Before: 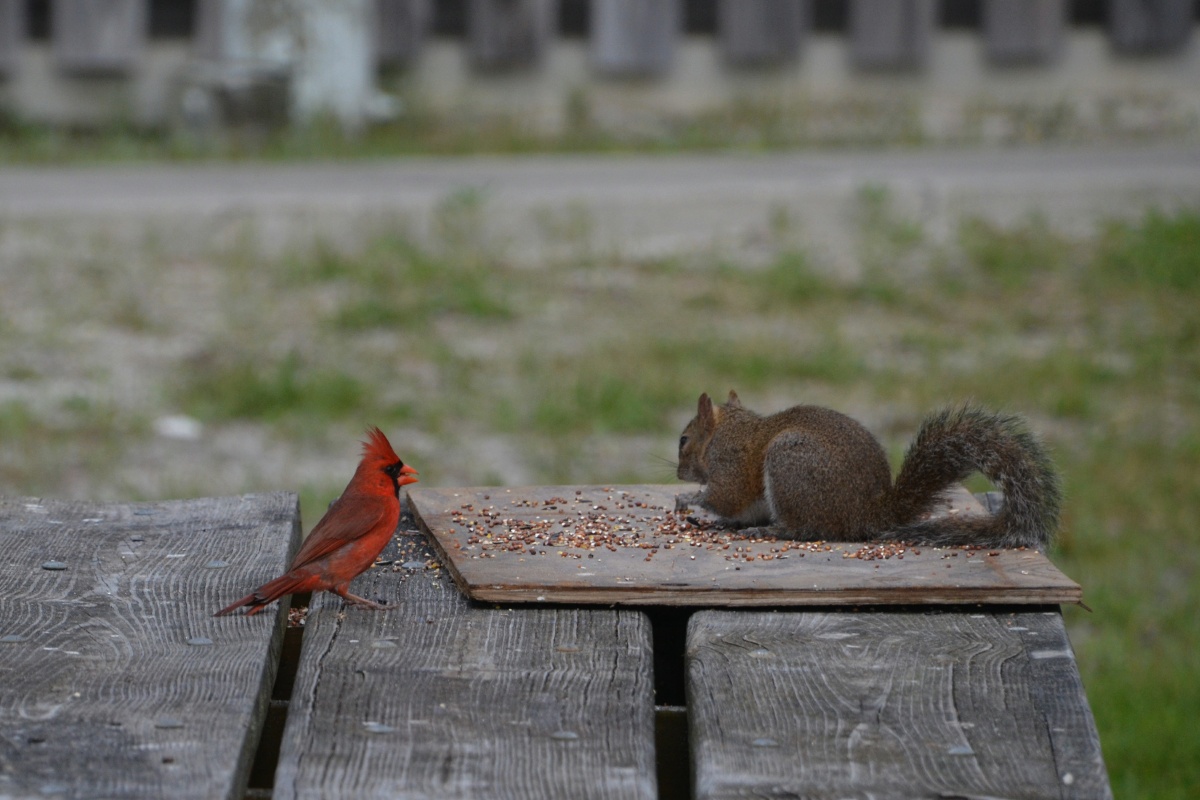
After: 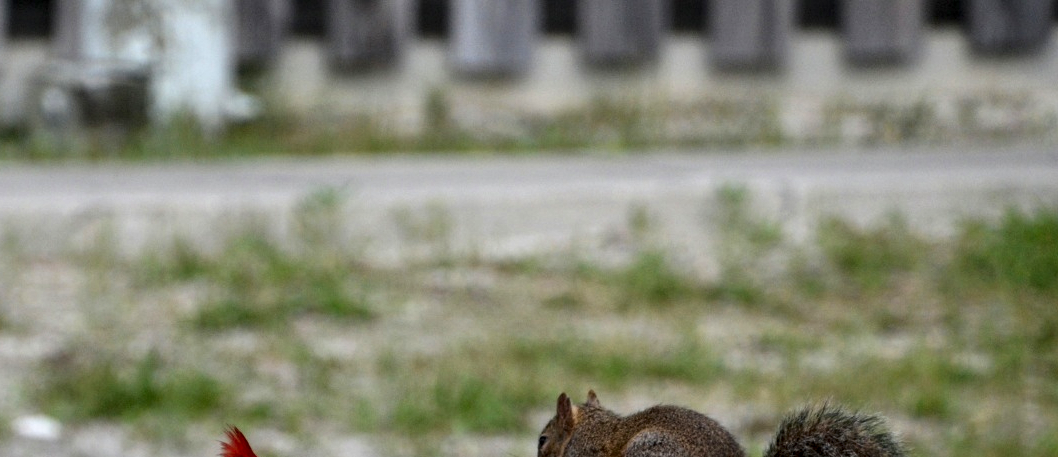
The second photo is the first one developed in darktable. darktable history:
local contrast: highlights 60%, shadows 60%, detail 160%
crop and rotate: left 11.812%, bottom 42.776%
contrast brightness saturation: contrast 0.2, brightness 0.16, saturation 0.22
